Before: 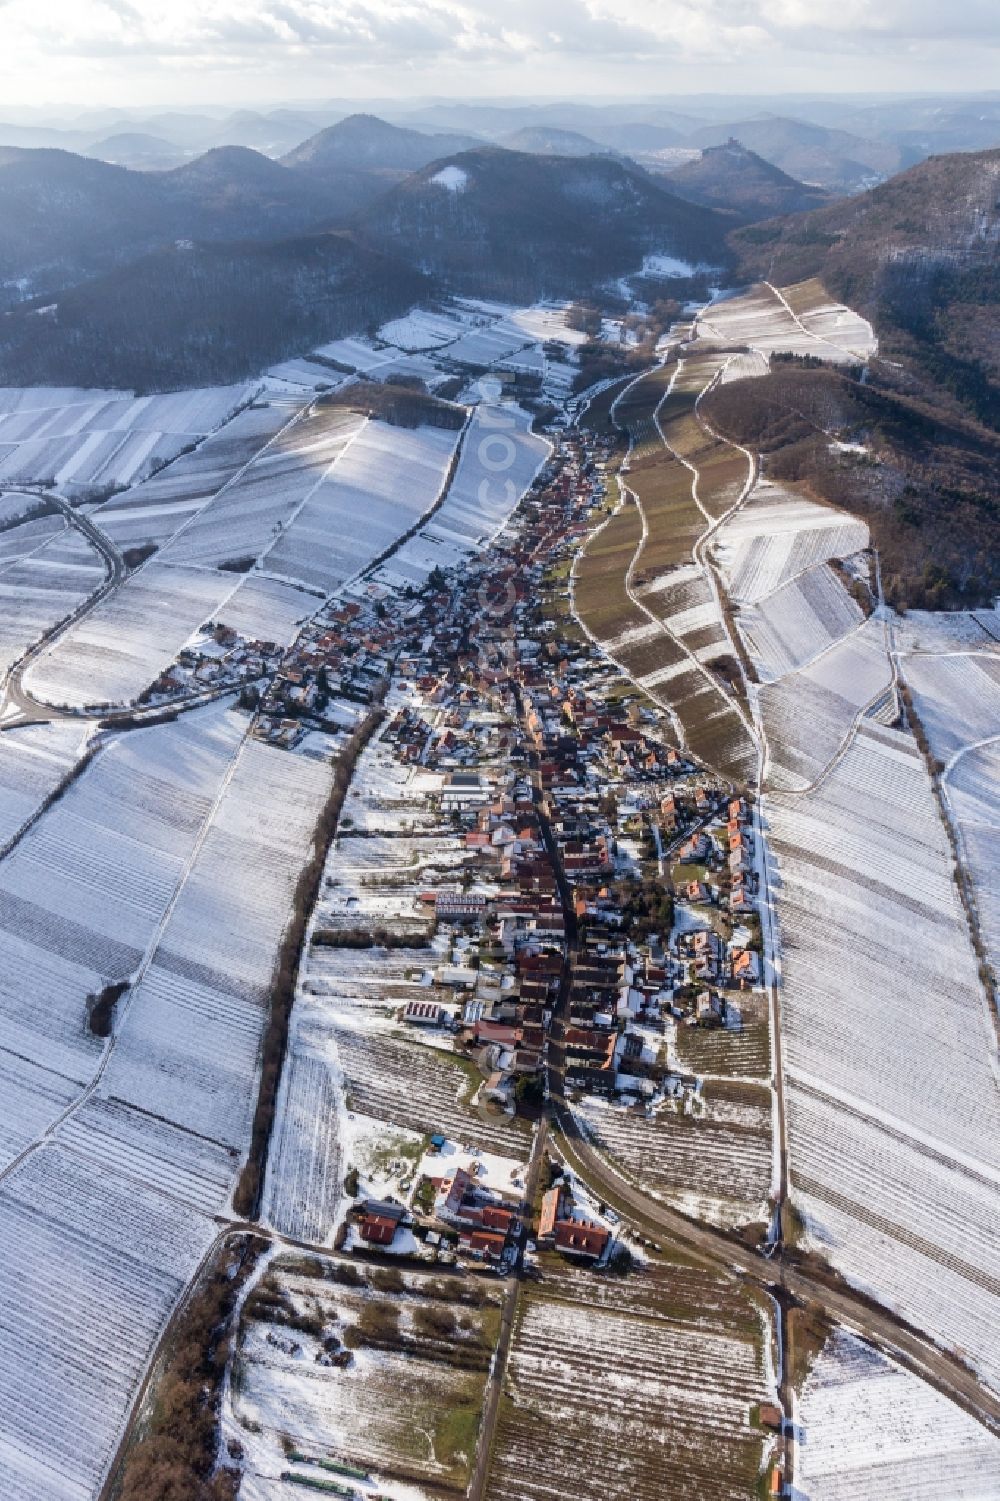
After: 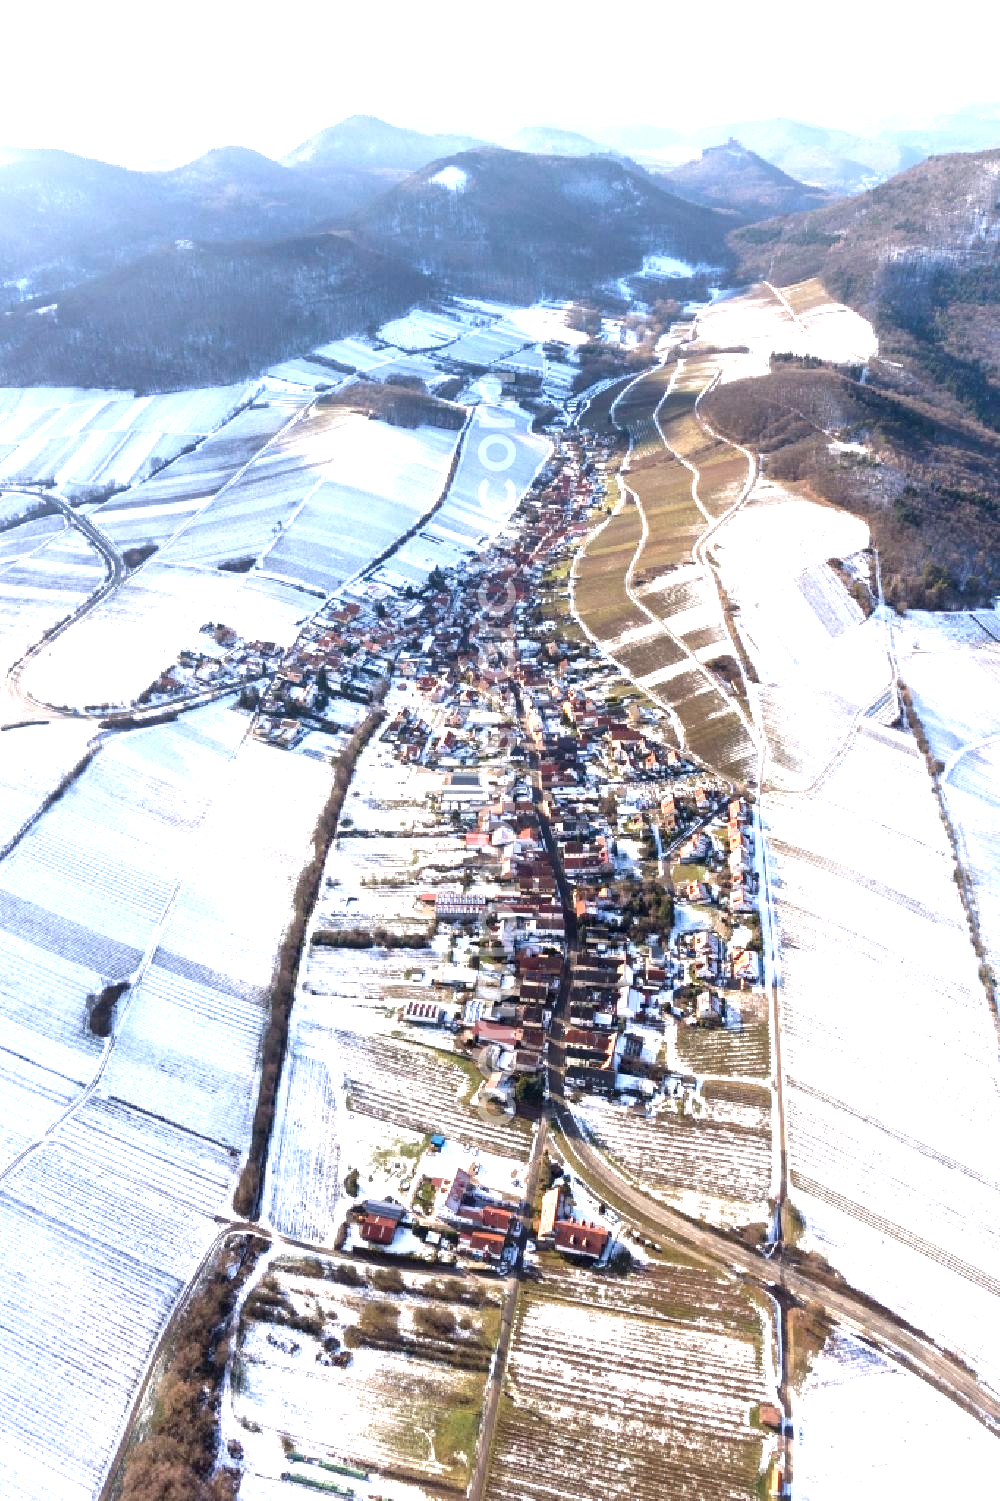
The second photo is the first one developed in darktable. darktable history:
exposure: black level correction 0, exposure 1.443 EV, compensate exposure bias true, compensate highlight preservation false
